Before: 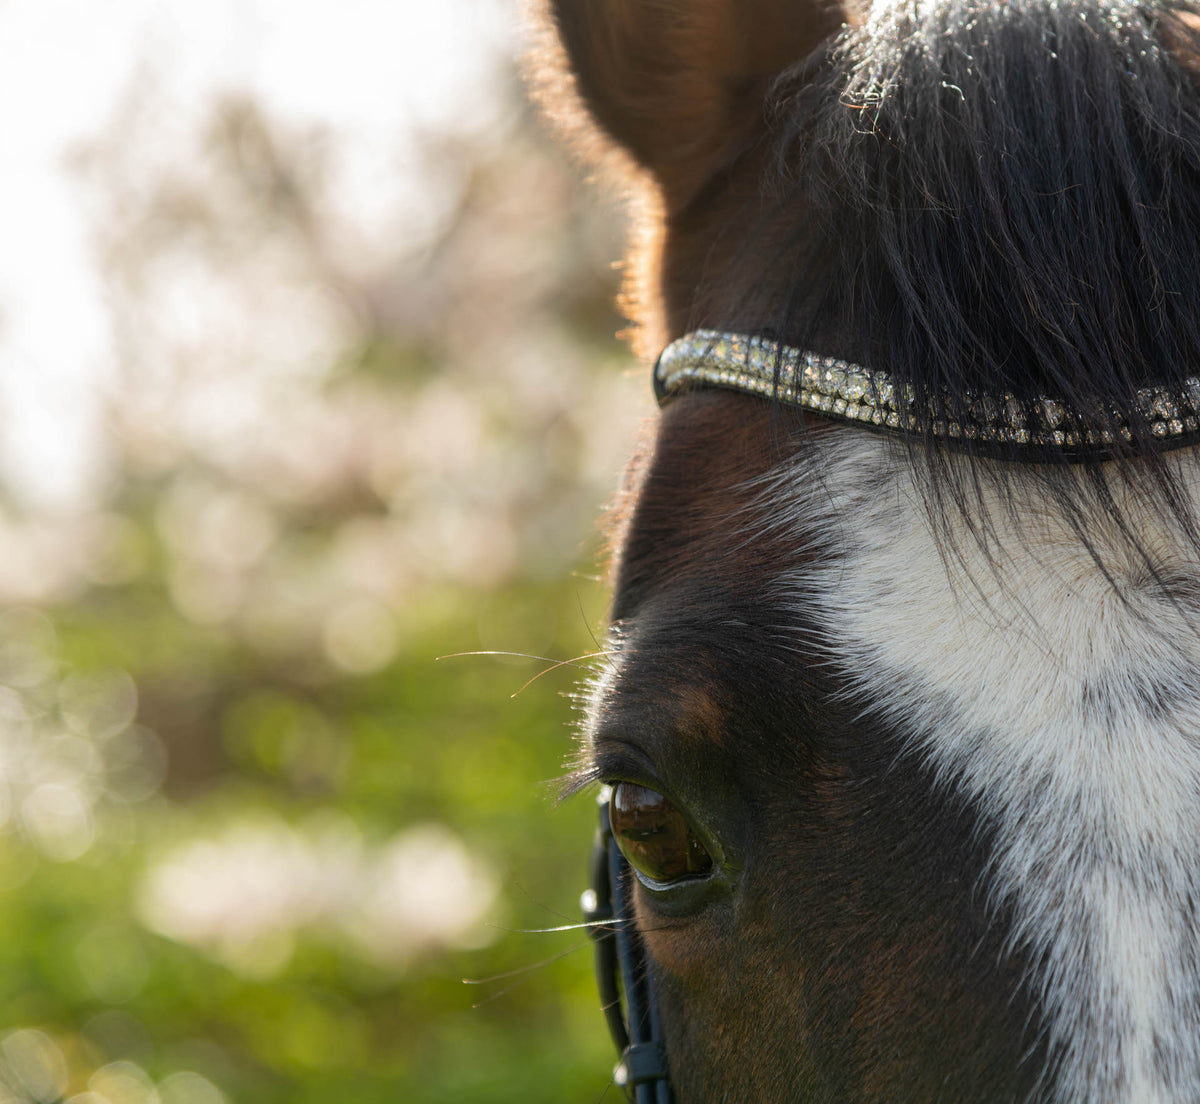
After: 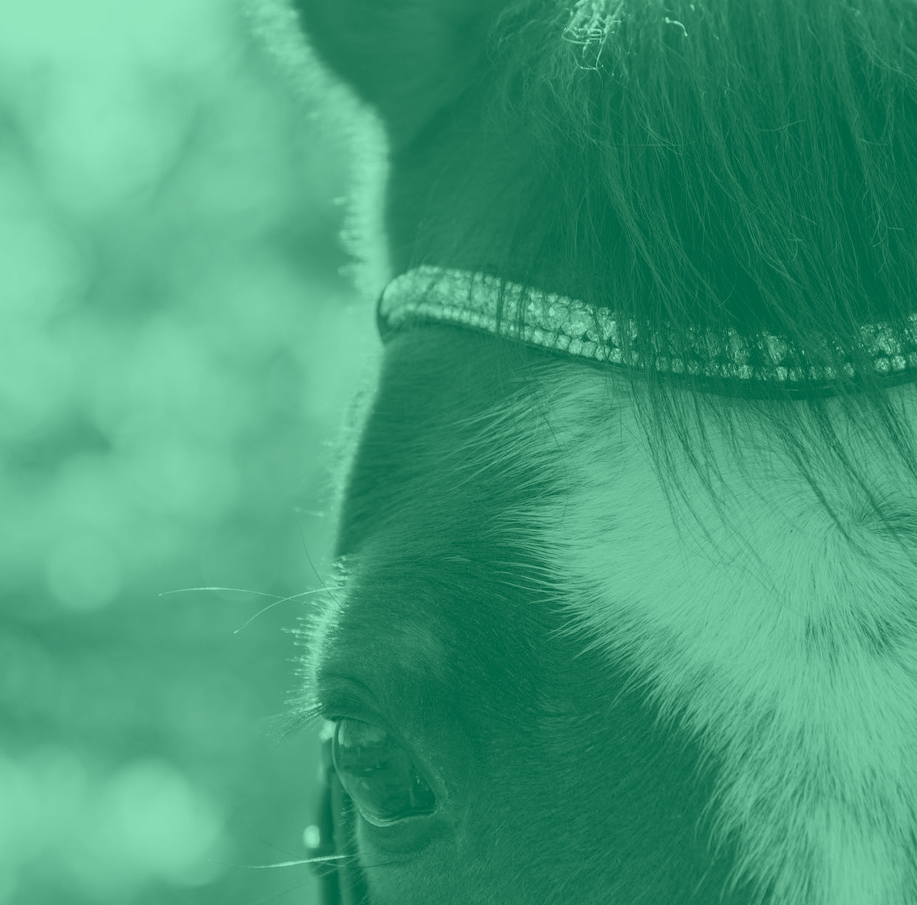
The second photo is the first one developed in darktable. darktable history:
velvia: on, module defaults
colorize: hue 147.6°, saturation 65%, lightness 21.64%
crop: left 23.095%, top 5.827%, bottom 11.854%
